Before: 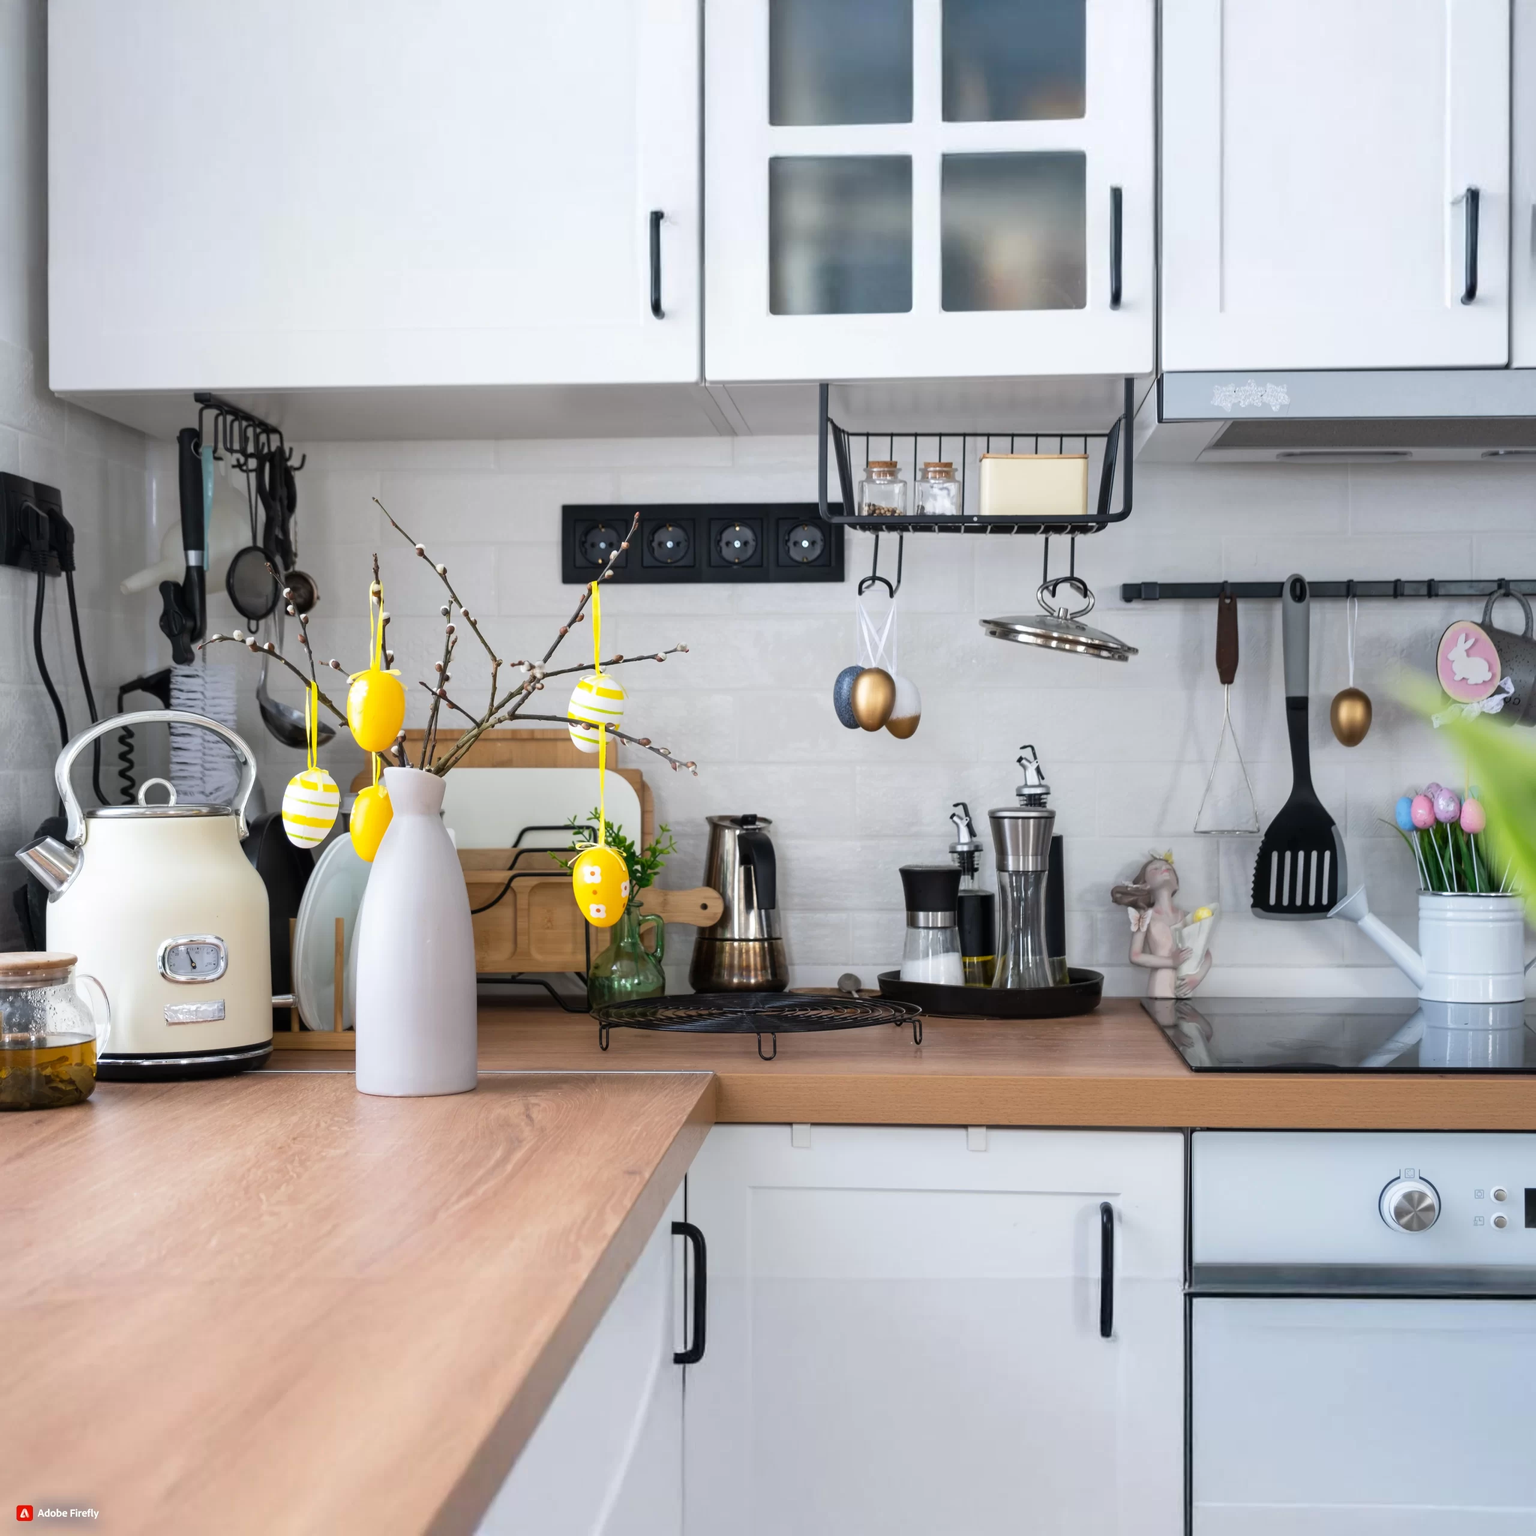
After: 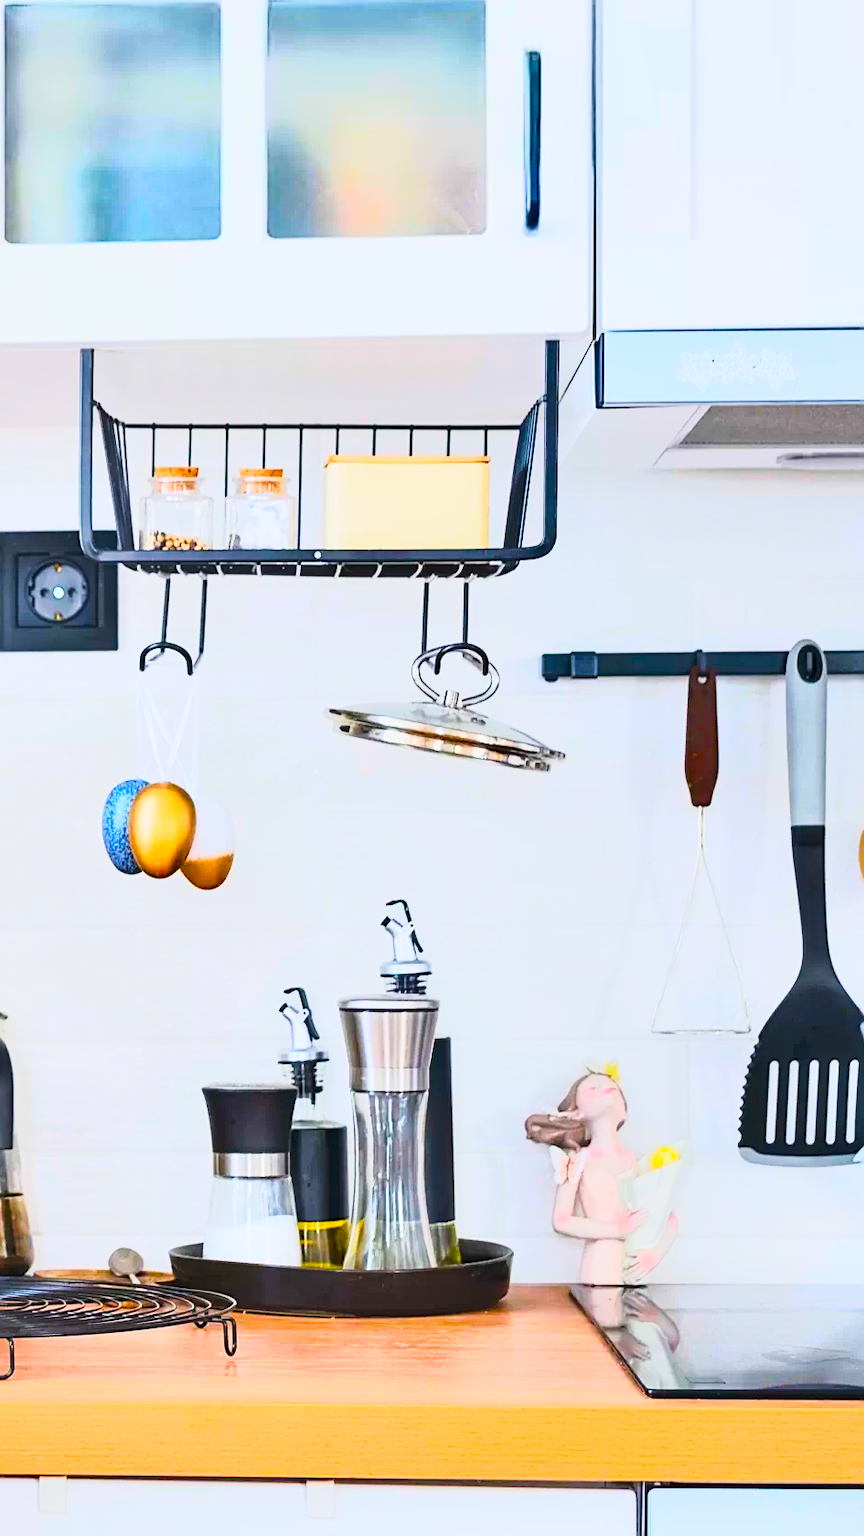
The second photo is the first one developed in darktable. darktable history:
color balance rgb: linear chroma grading › shadows 10%, linear chroma grading › highlights 10%, linear chroma grading › global chroma 15%, linear chroma grading › mid-tones 15%, perceptual saturation grading › global saturation 40%, perceptual saturation grading › highlights -25%, perceptual saturation grading › mid-tones 35%, perceptual saturation grading › shadows 35%, perceptual brilliance grading › global brilliance 11.29%, global vibrance 11.29%
sharpen: on, module defaults
contrast brightness saturation: contrast -0.08, brightness -0.04, saturation -0.11
exposure: black level correction 0, exposure 1.388 EV, compensate exposure bias true, compensate highlight preservation false
base curve: curves: ch0 [(0, 0) (0.025, 0.046) (0.112, 0.277) (0.467, 0.74) (0.814, 0.929) (1, 0.942)]
crop and rotate: left 49.936%, top 10.094%, right 13.136%, bottom 24.256%
shadows and highlights: soften with gaussian
